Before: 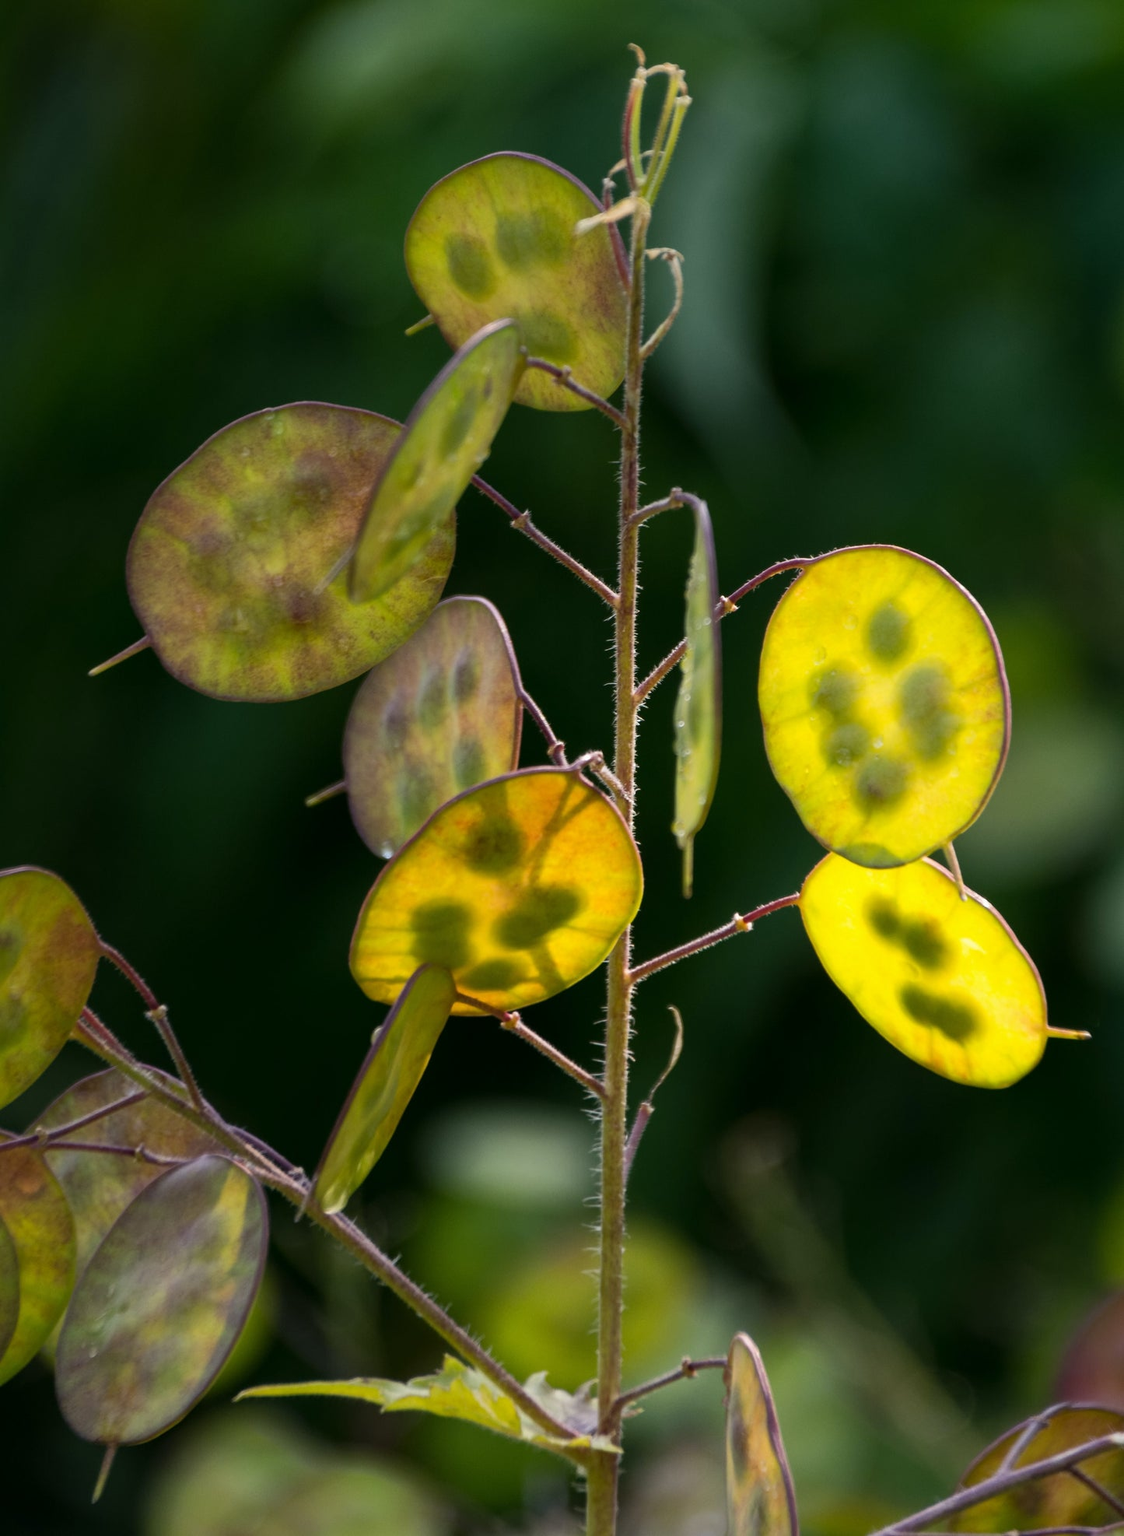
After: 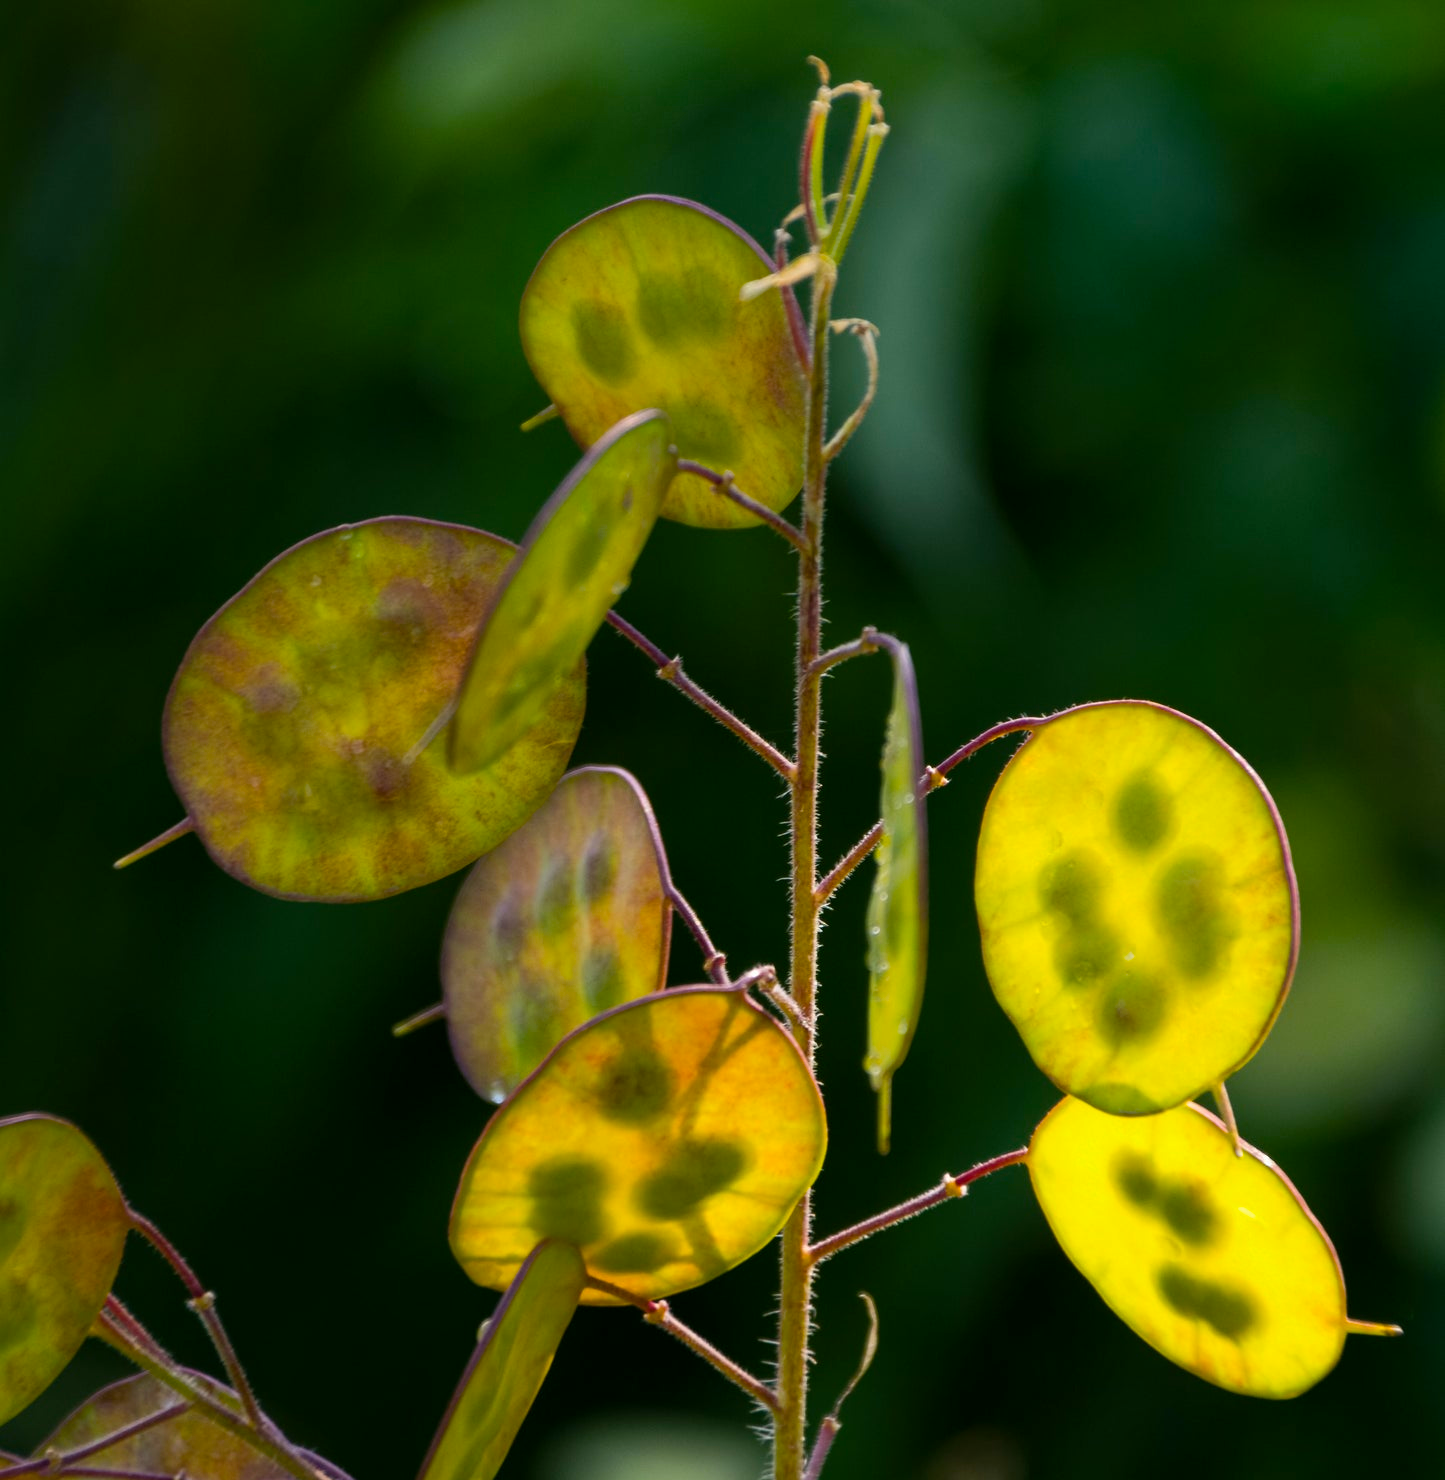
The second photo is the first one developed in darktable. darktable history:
crop: bottom 24.977%
color balance rgb: perceptual saturation grading › global saturation 31.2%, global vibrance 20%
